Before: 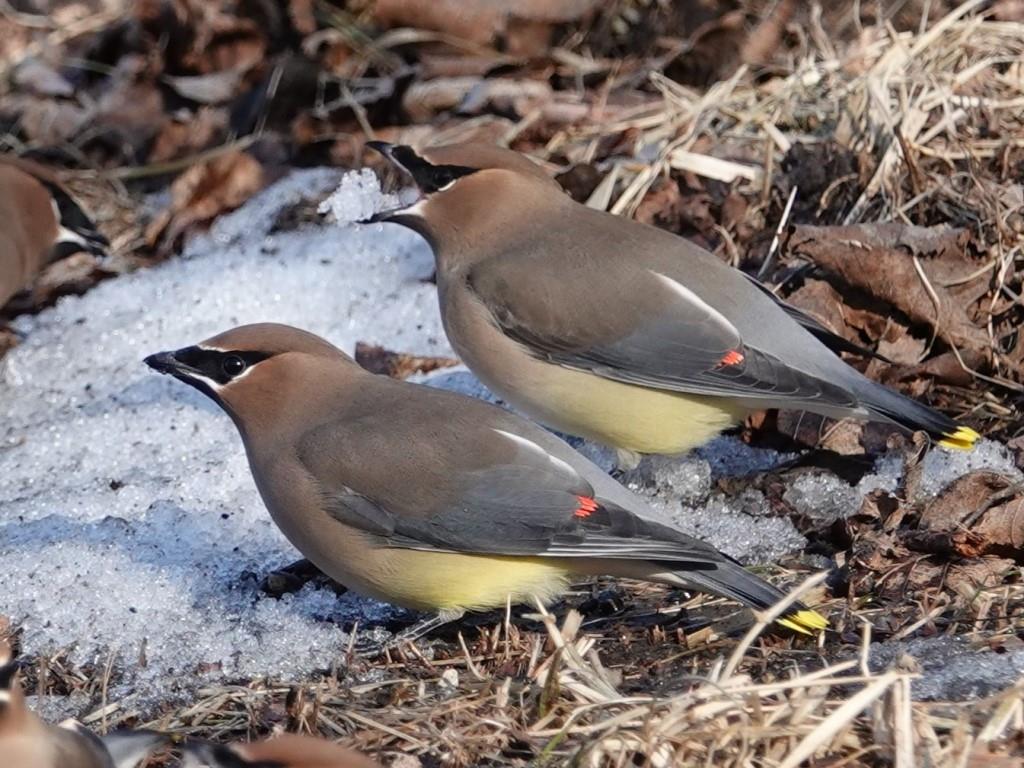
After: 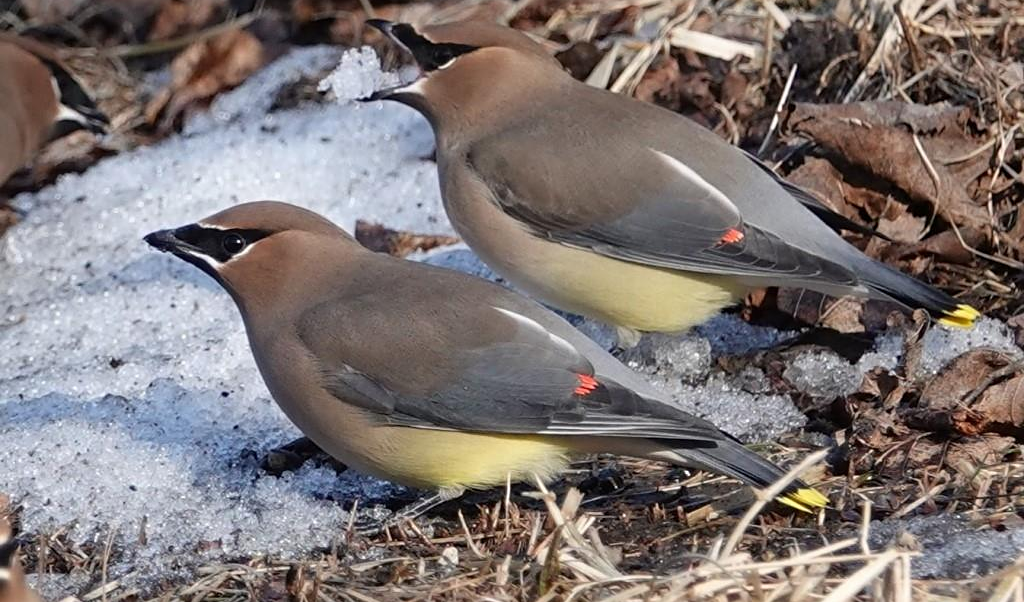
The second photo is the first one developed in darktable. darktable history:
sharpen: amount 0.205
crop and rotate: top 16.004%, bottom 5.51%
